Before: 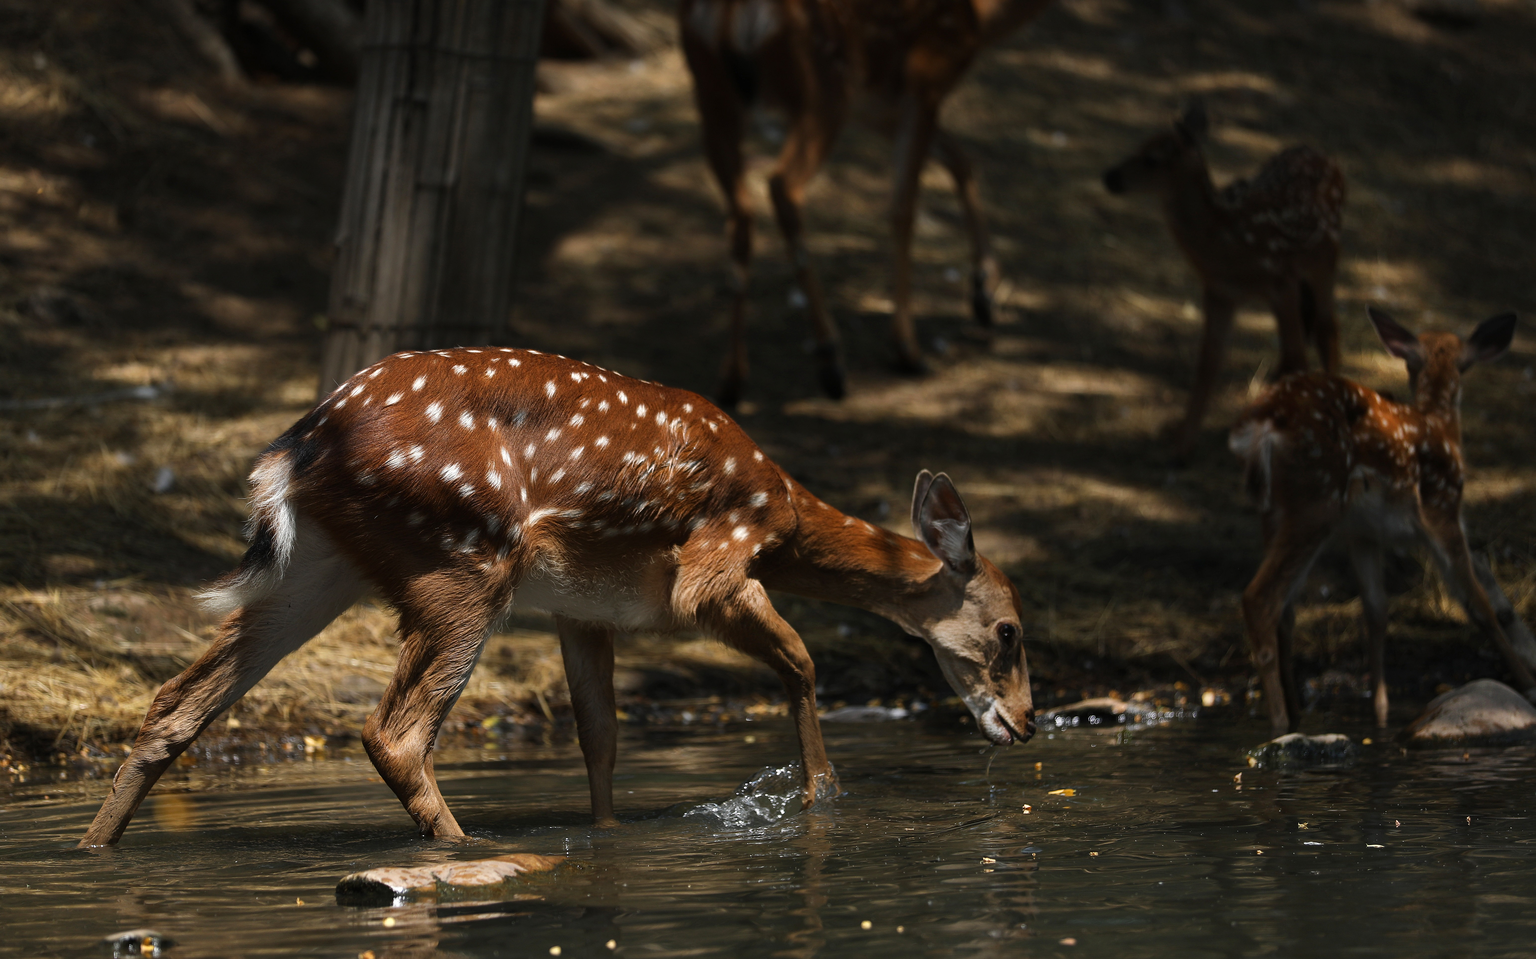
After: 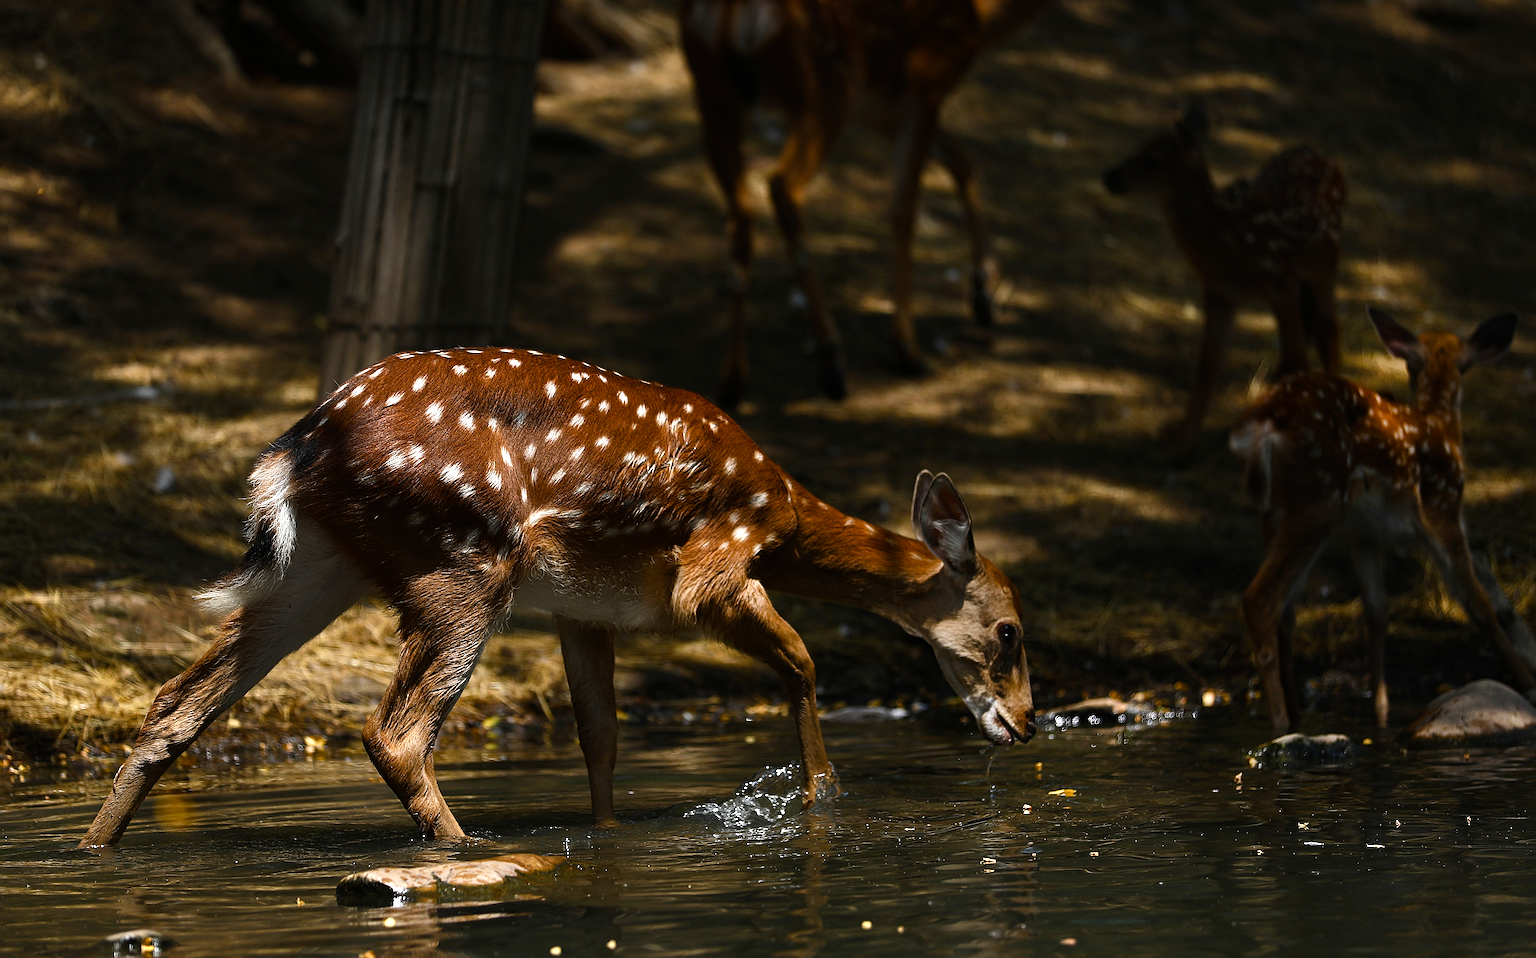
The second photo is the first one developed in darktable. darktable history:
sharpen: radius 4
color balance rgb: shadows lift › luminance -20%, power › hue 72.24°, highlights gain › luminance 15%, global offset › hue 171.6°, perceptual saturation grading › global saturation 14.09%, perceptual saturation grading › highlights -25%, perceptual saturation grading › shadows 25%, global vibrance 25%, contrast 10%
